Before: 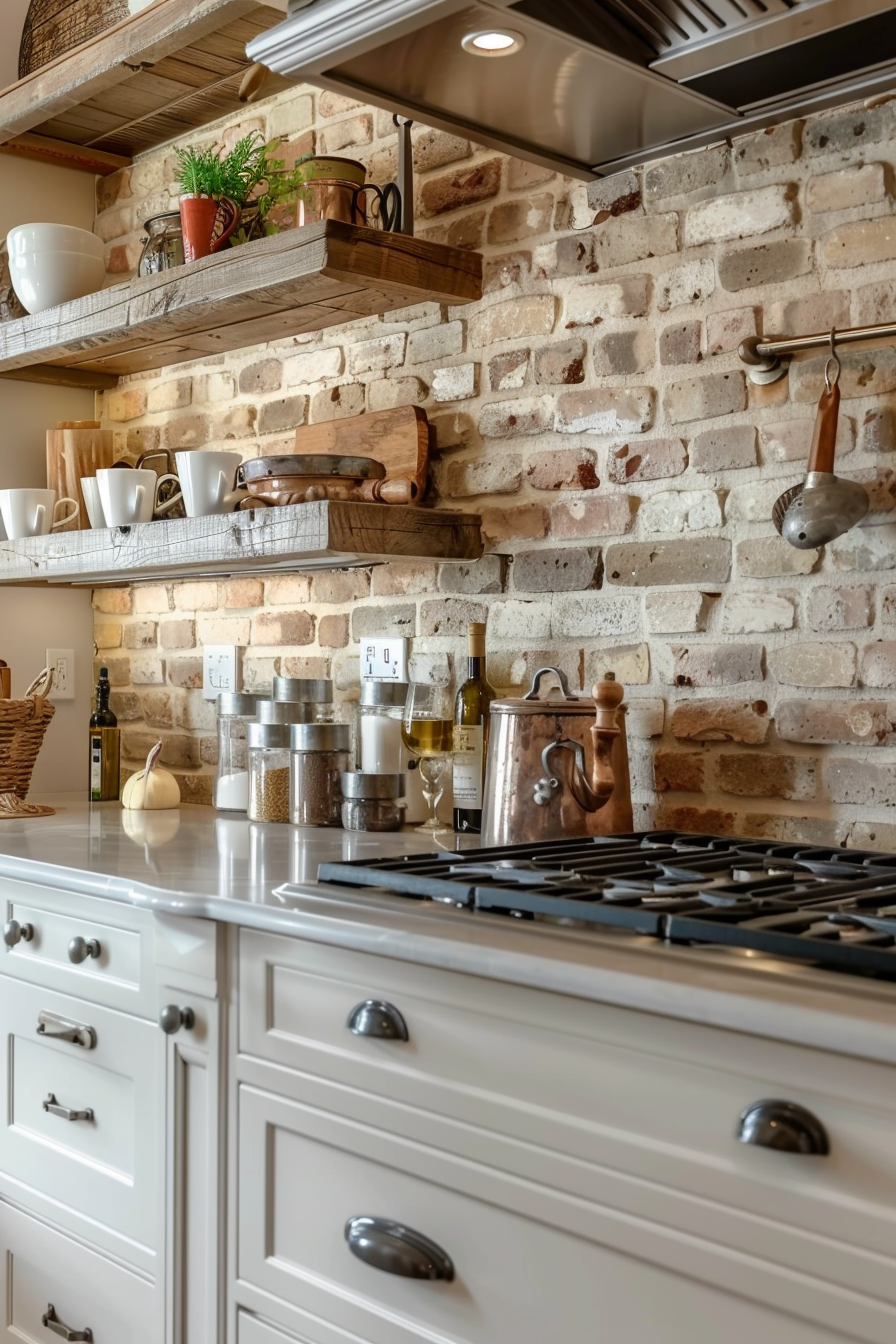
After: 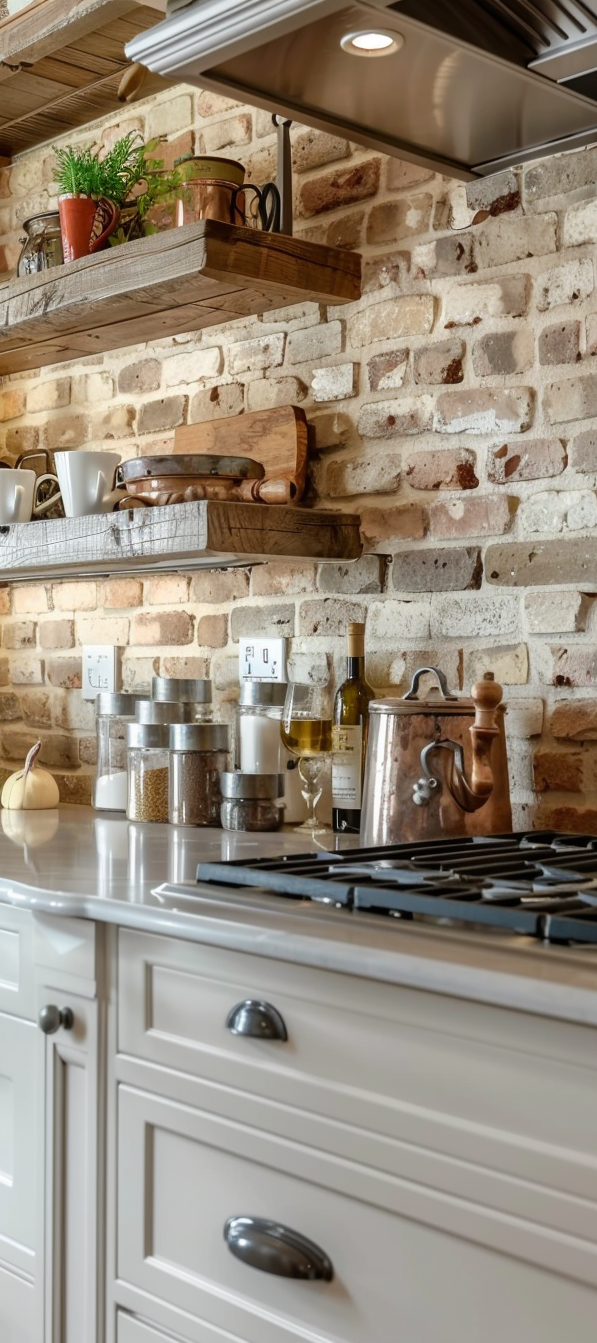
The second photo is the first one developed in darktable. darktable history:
crop and rotate: left 13.537%, right 19.796%
tone curve: curves: ch0 [(0, 0) (0.003, 0.003) (0.011, 0.011) (0.025, 0.025) (0.044, 0.044) (0.069, 0.069) (0.1, 0.099) (0.136, 0.135) (0.177, 0.177) (0.224, 0.224) (0.277, 0.276) (0.335, 0.334) (0.399, 0.398) (0.468, 0.467) (0.543, 0.547) (0.623, 0.626) (0.709, 0.712) (0.801, 0.802) (0.898, 0.898) (1, 1)], preserve colors none
